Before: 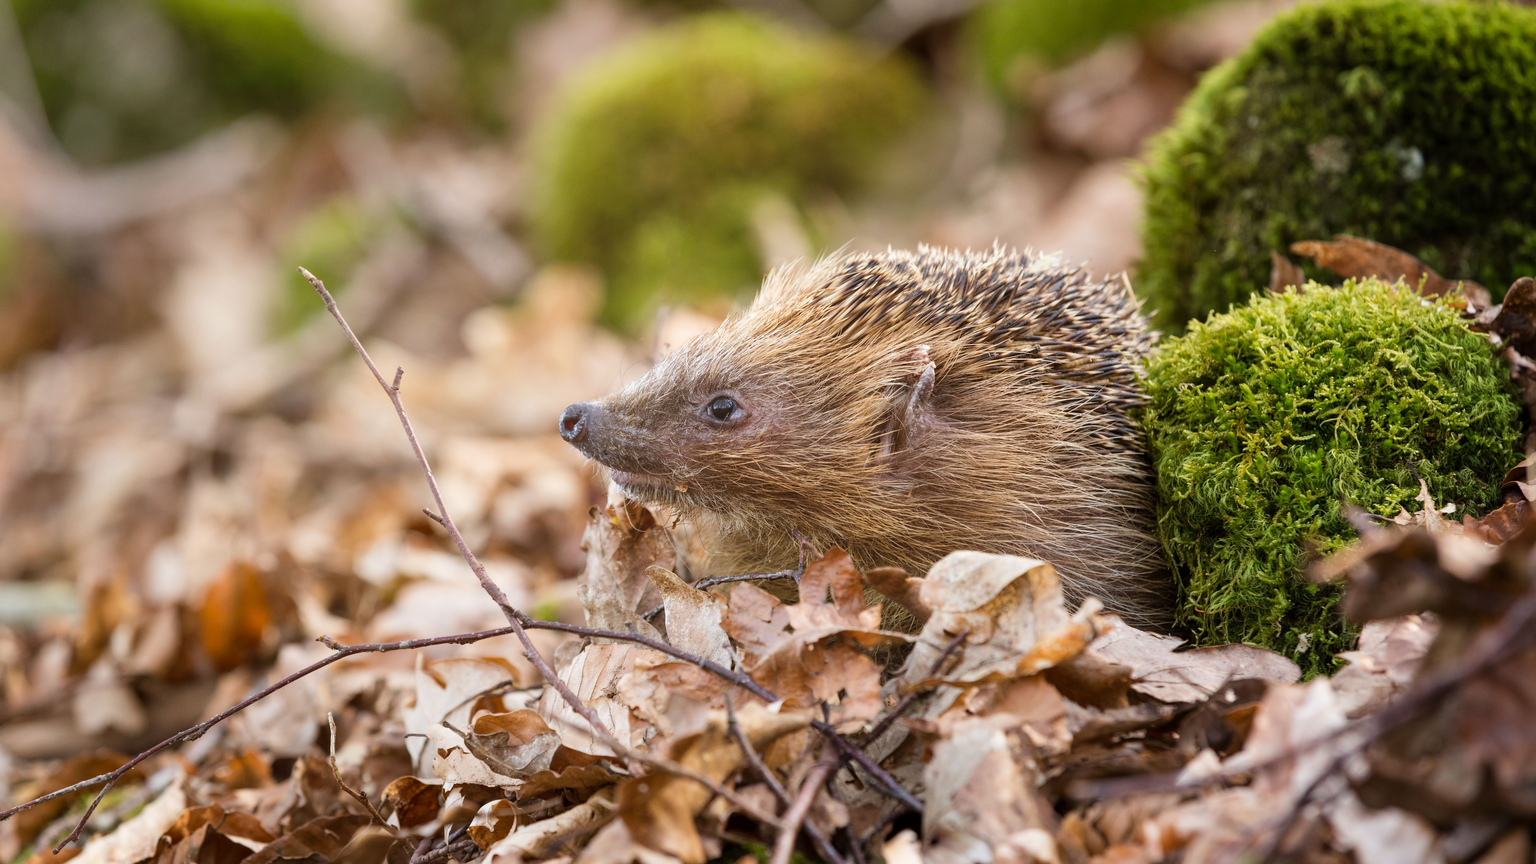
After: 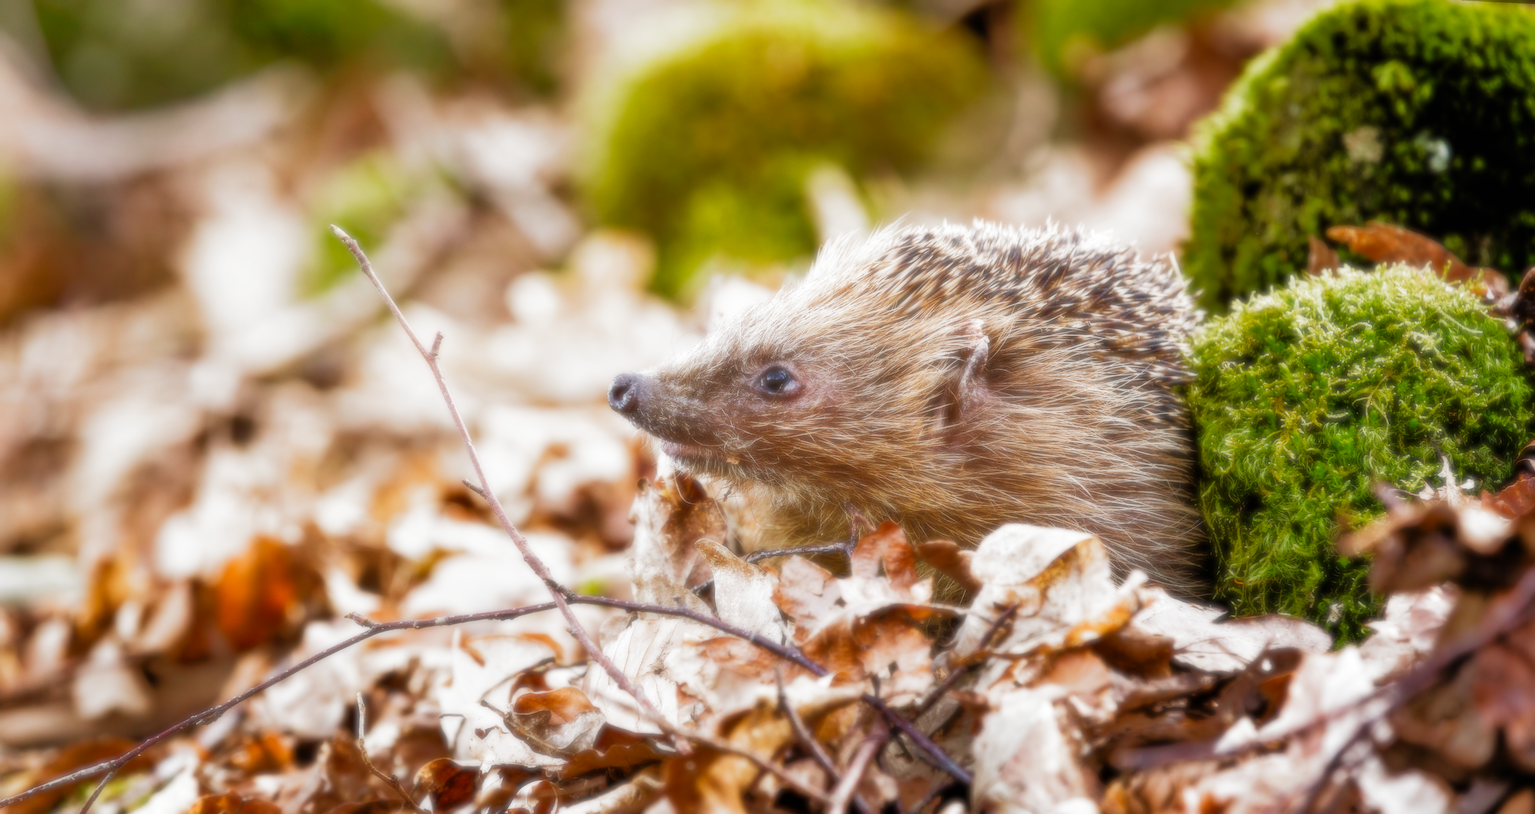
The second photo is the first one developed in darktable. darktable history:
filmic rgb: black relative exposure -6.43 EV, white relative exposure 2.43 EV, threshold 3 EV, hardness 5.27, latitude 0.1%, contrast 1.425, highlights saturation mix 2%, preserve chrominance no, color science v5 (2021), contrast in shadows safe, contrast in highlights safe, enable highlight reconstruction true
tone equalizer: -8 EV -0.528 EV, -7 EV -0.319 EV, -6 EV -0.083 EV, -5 EV 0.413 EV, -4 EV 0.985 EV, -3 EV 0.791 EV, -2 EV -0.01 EV, -1 EV 0.14 EV, +0 EV -0.012 EV, smoothing 1
rotate and perspective: rotation 0.679°, lens shift (horizontal) 0.136, crop left 0.009, crop right 0.991, crop top 0.078, crop bottom 0.95
soften: size 8.67%, mix 49%
